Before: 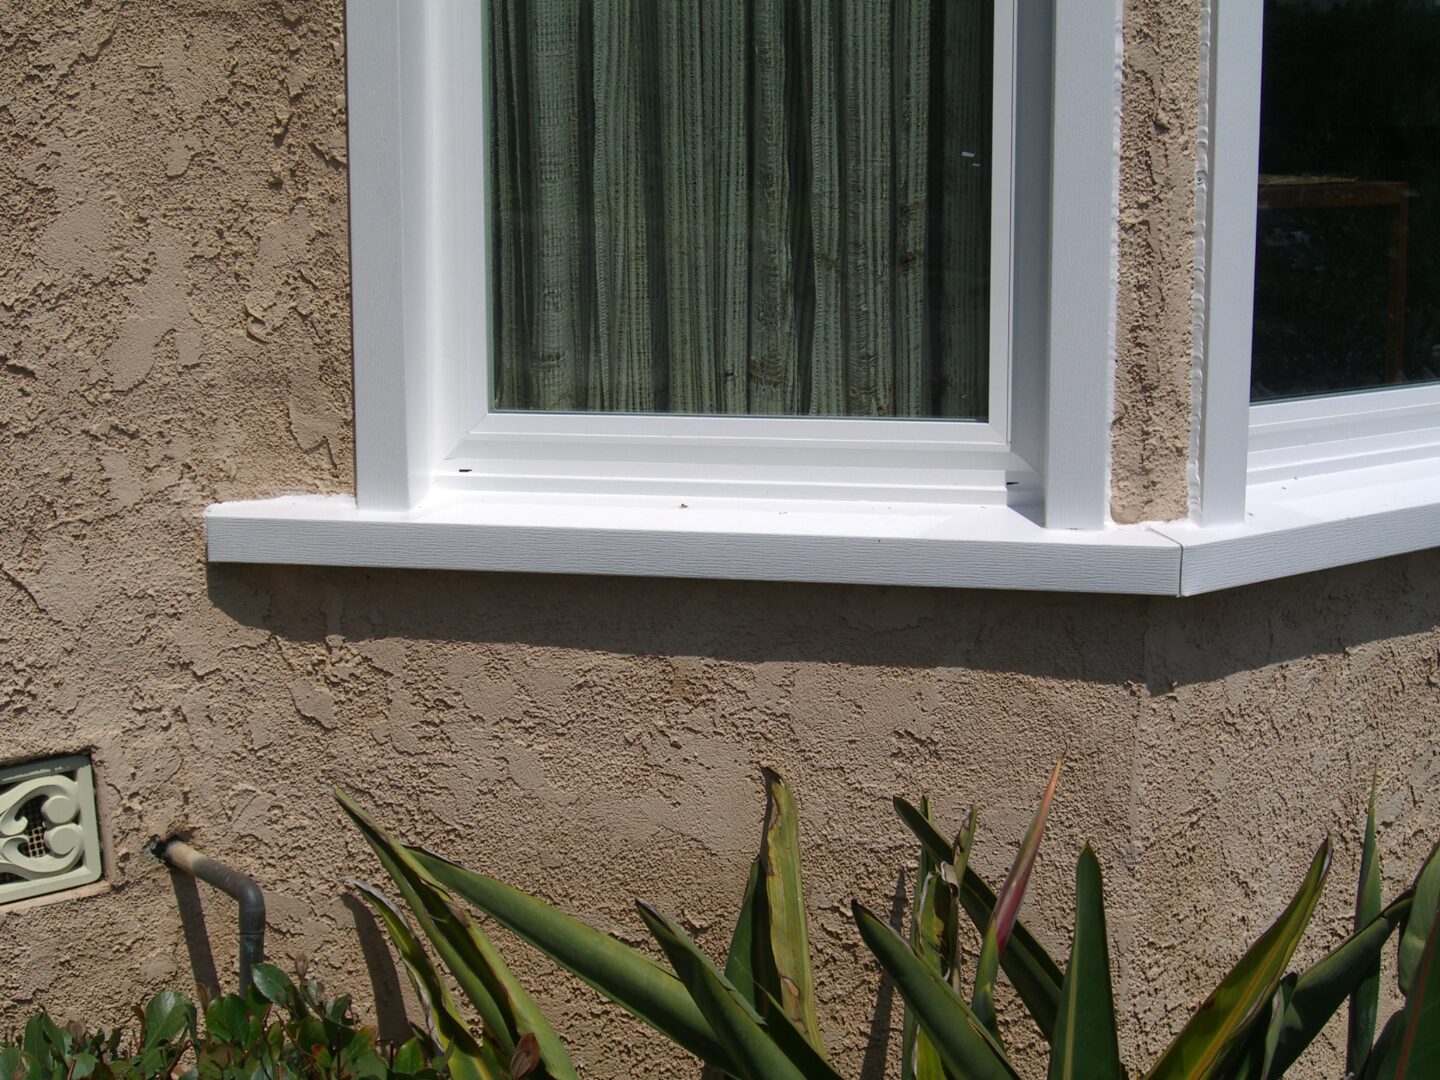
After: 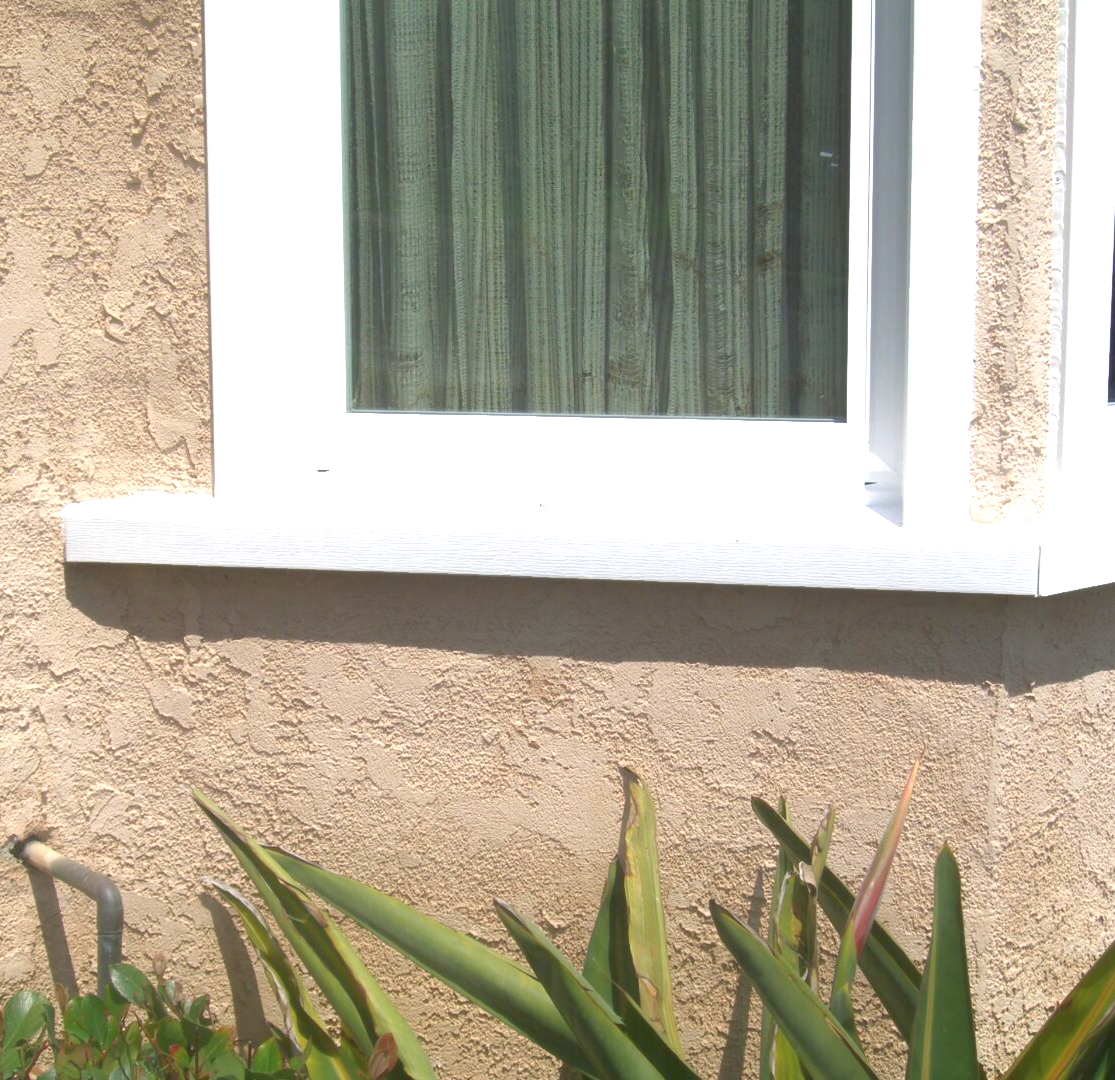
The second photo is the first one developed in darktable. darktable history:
tone equalizer: -8 EV 0.25 EV, -7 EV 0.417 EV, -6 EV 0.417 EV, -5 EV 0.25 EV, -3 EV -0.25 EV, -2 EV -0.417 EV, -1 EV -0.417 EV, +0 EV -0.25 EV, edges refinement/feathering 500, mask exposure compensation -1.57 EV, preserve details guided filter
exposure: exposure 2 EV, compensate highlight preservation false
contrast equalizer: octaves 7, y [[0.6 ×6], [0.55 ×6], [0 ×6], [0 ×6], [0 ×6]], mix -1
soften: size 10%, saturation 50%, brightness 0.2 EV, mix 10%
crop: left 9.88%, right 12.664%
